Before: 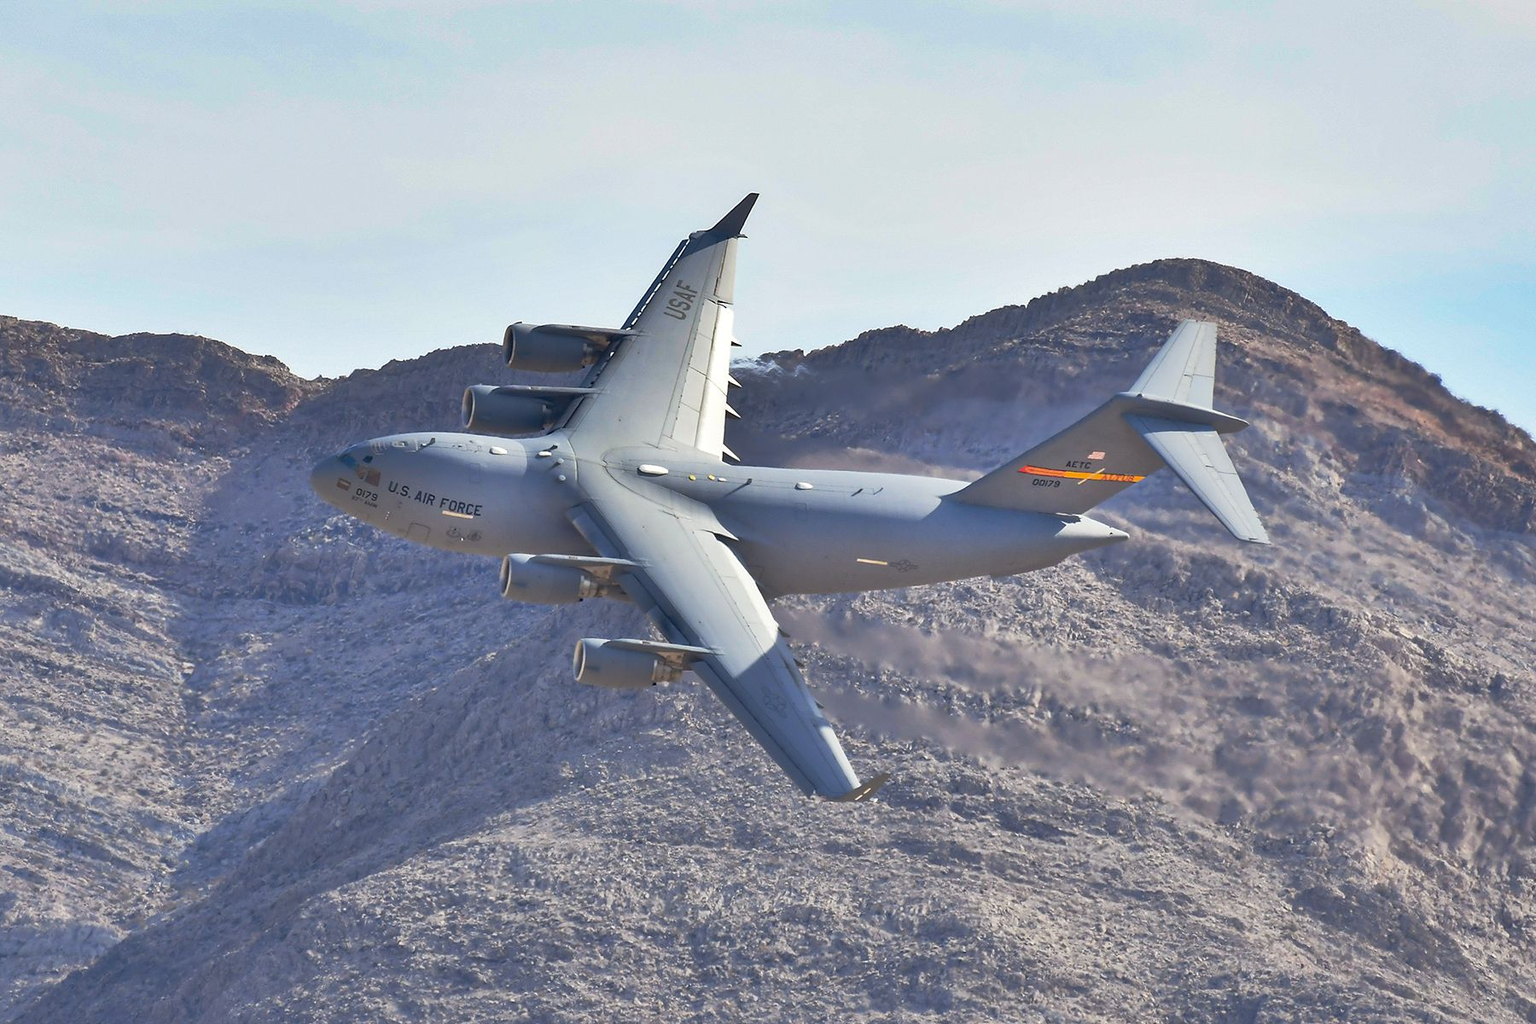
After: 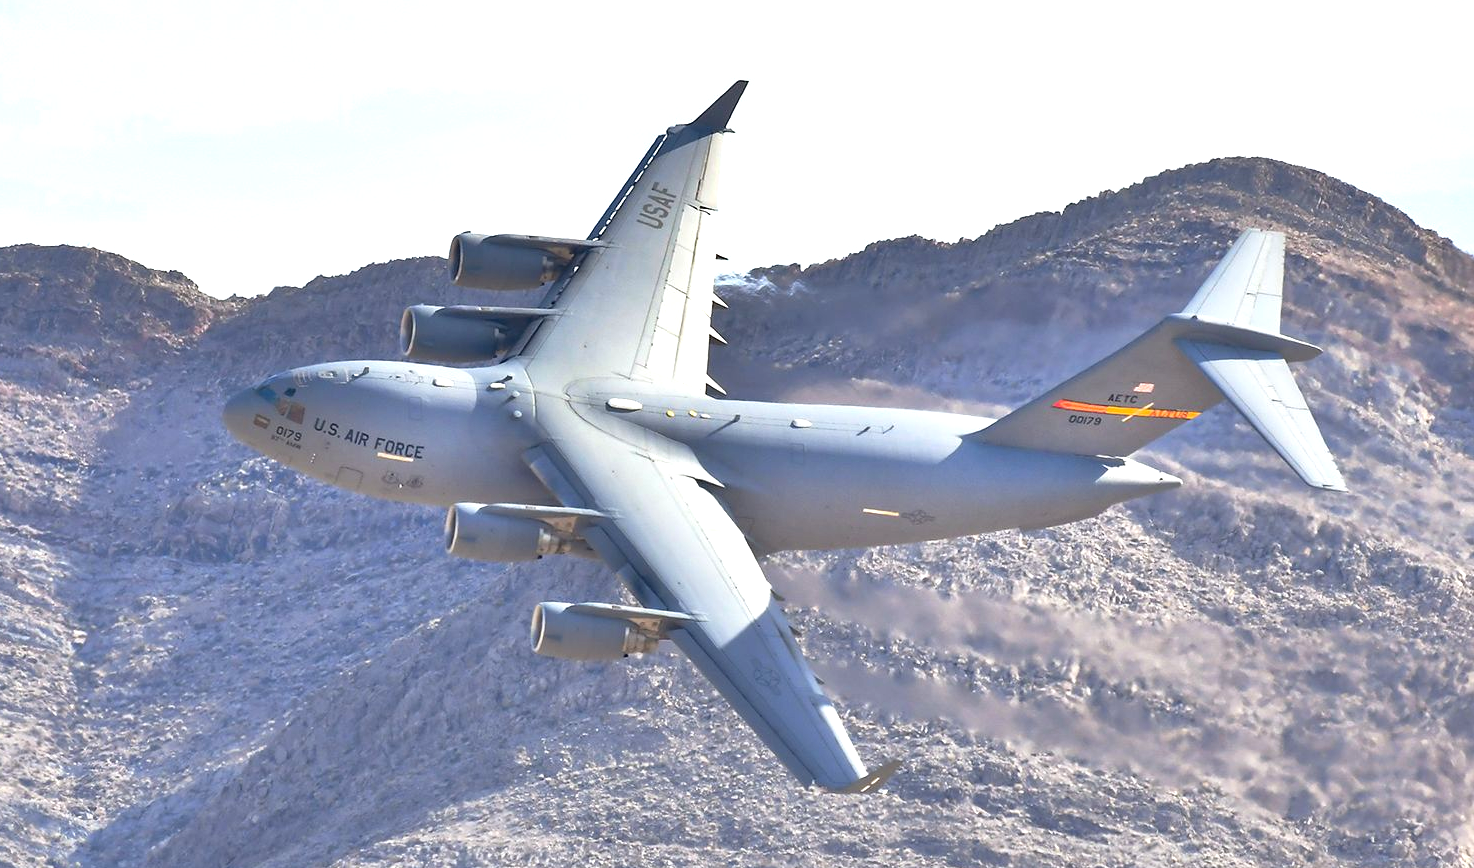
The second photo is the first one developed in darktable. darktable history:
crop: left 7.867%, top 12.177%, right 10.197%, bottom 15.426%
exposure: black level correction 0, exposure 0.703 EV, compensate exposure bias true, compensate highlight preservation false
